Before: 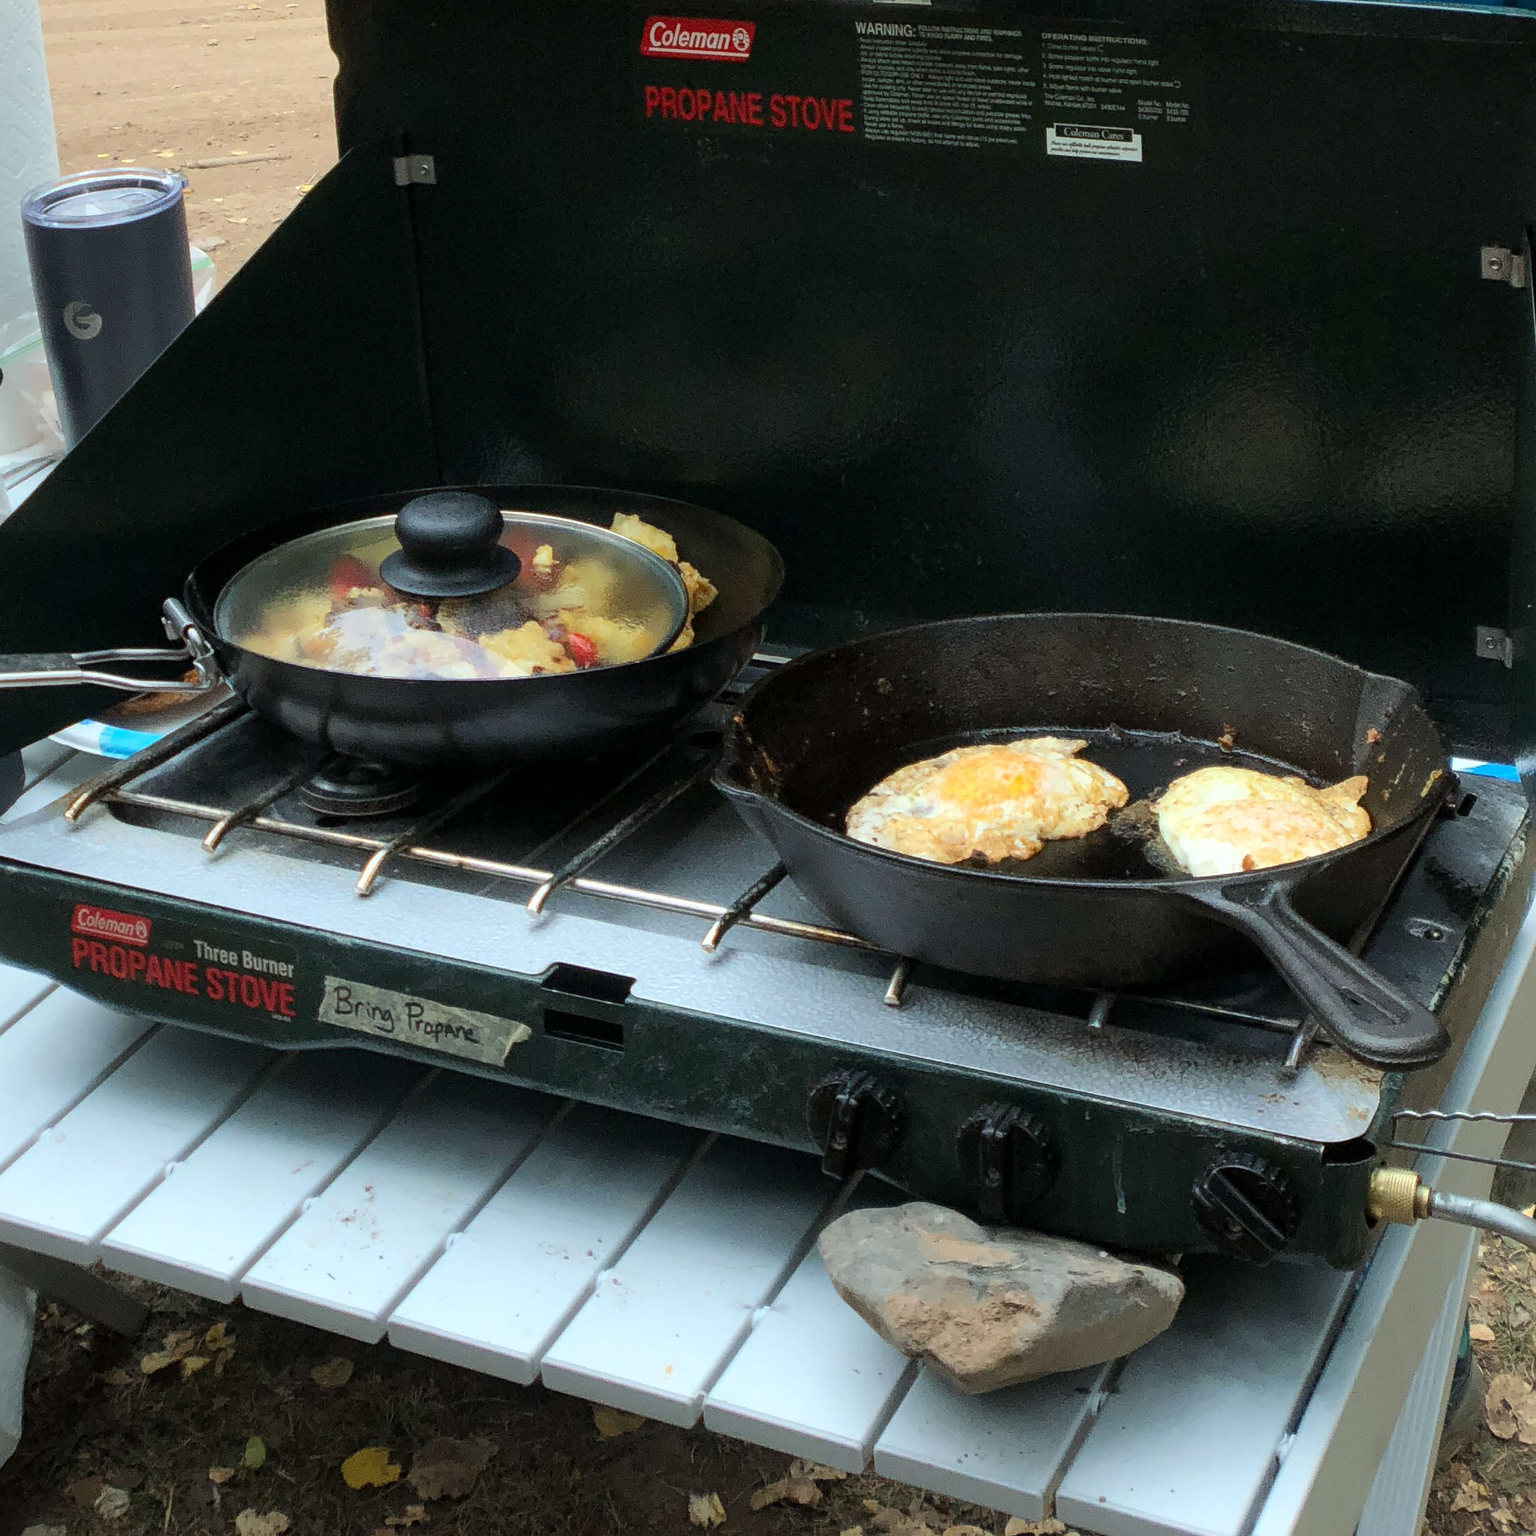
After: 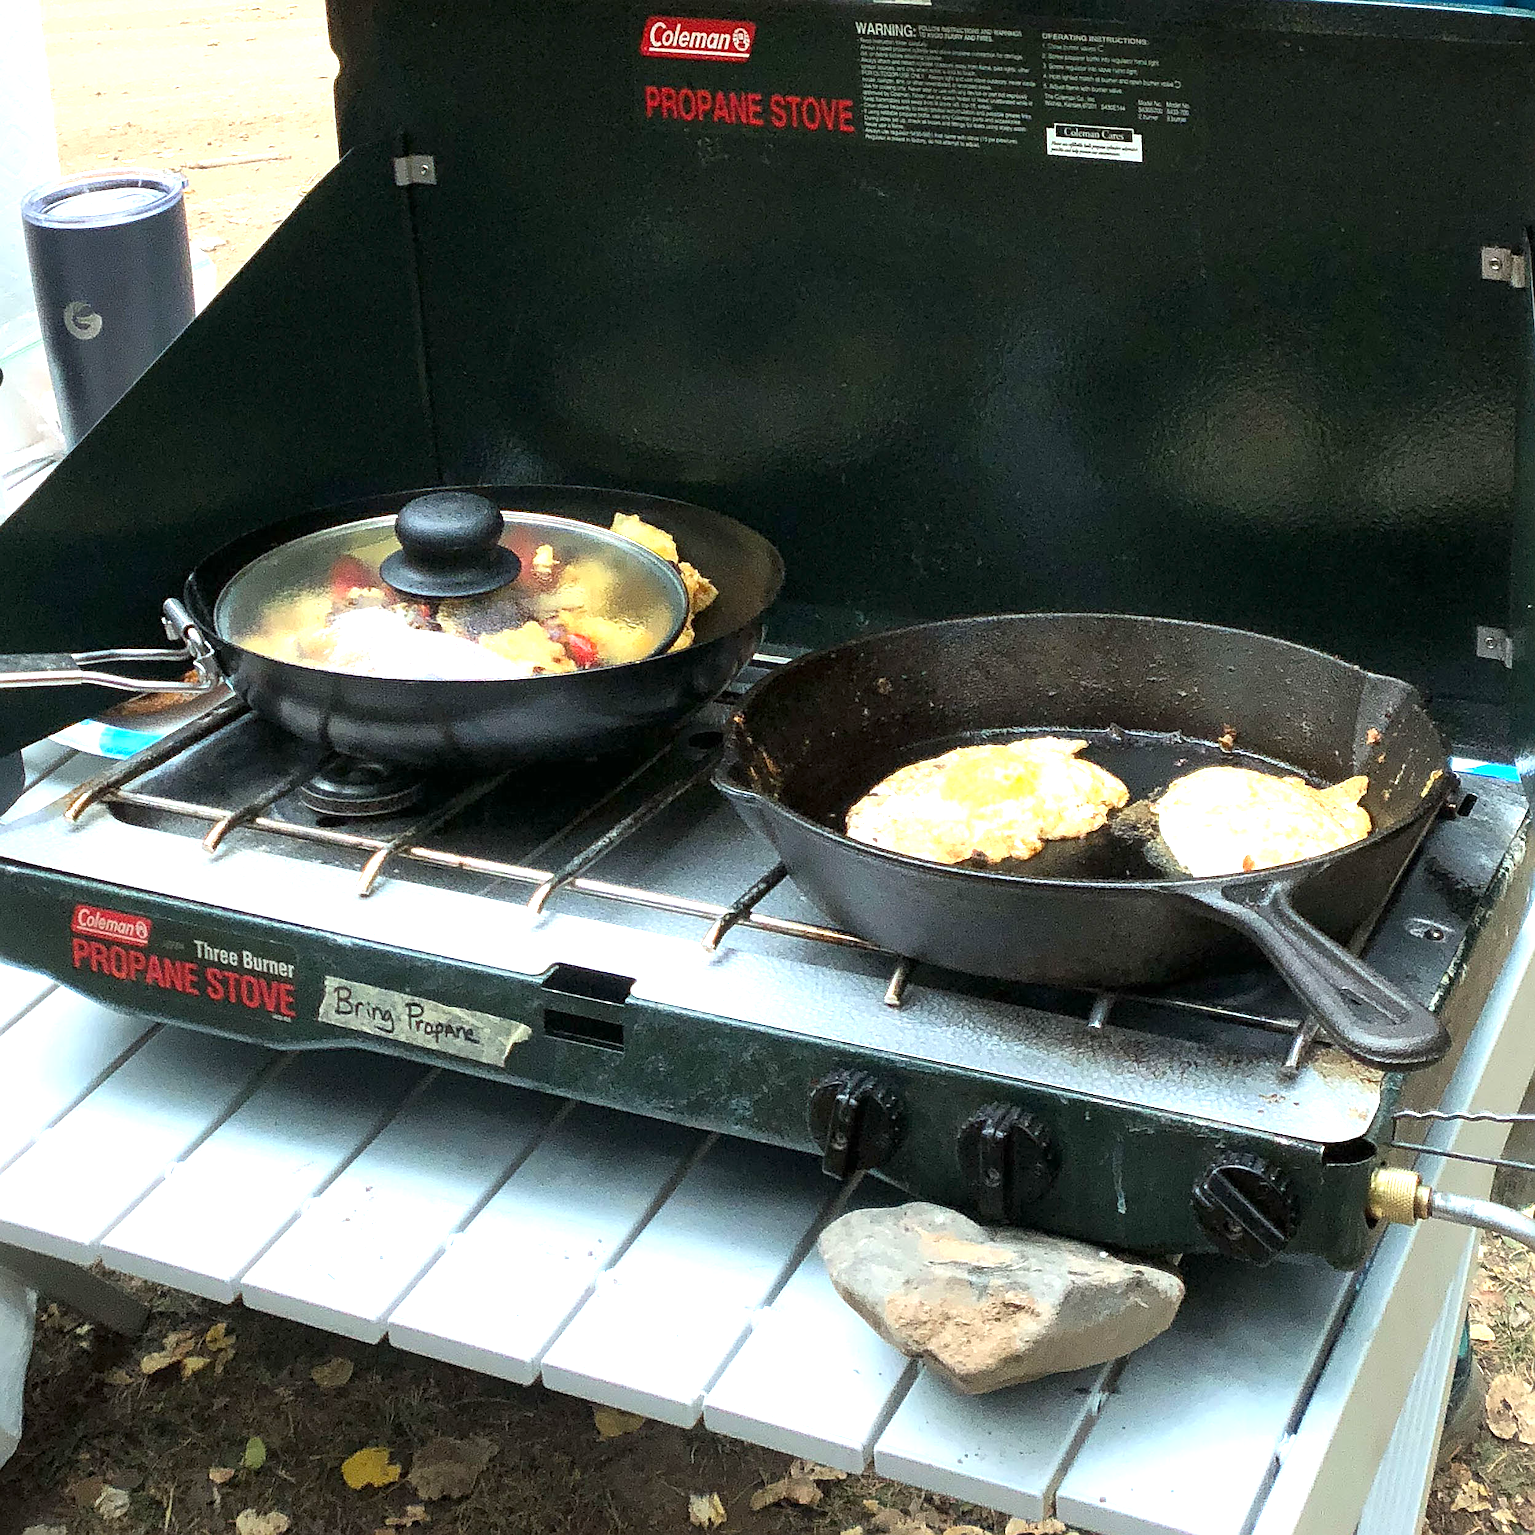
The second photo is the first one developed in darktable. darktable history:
exposure: exposure 1.158 EV, compensate exposure bias true, compensate highlight preservation false
sharpen: on, module defaults
tone equalizer: on, module defaults
